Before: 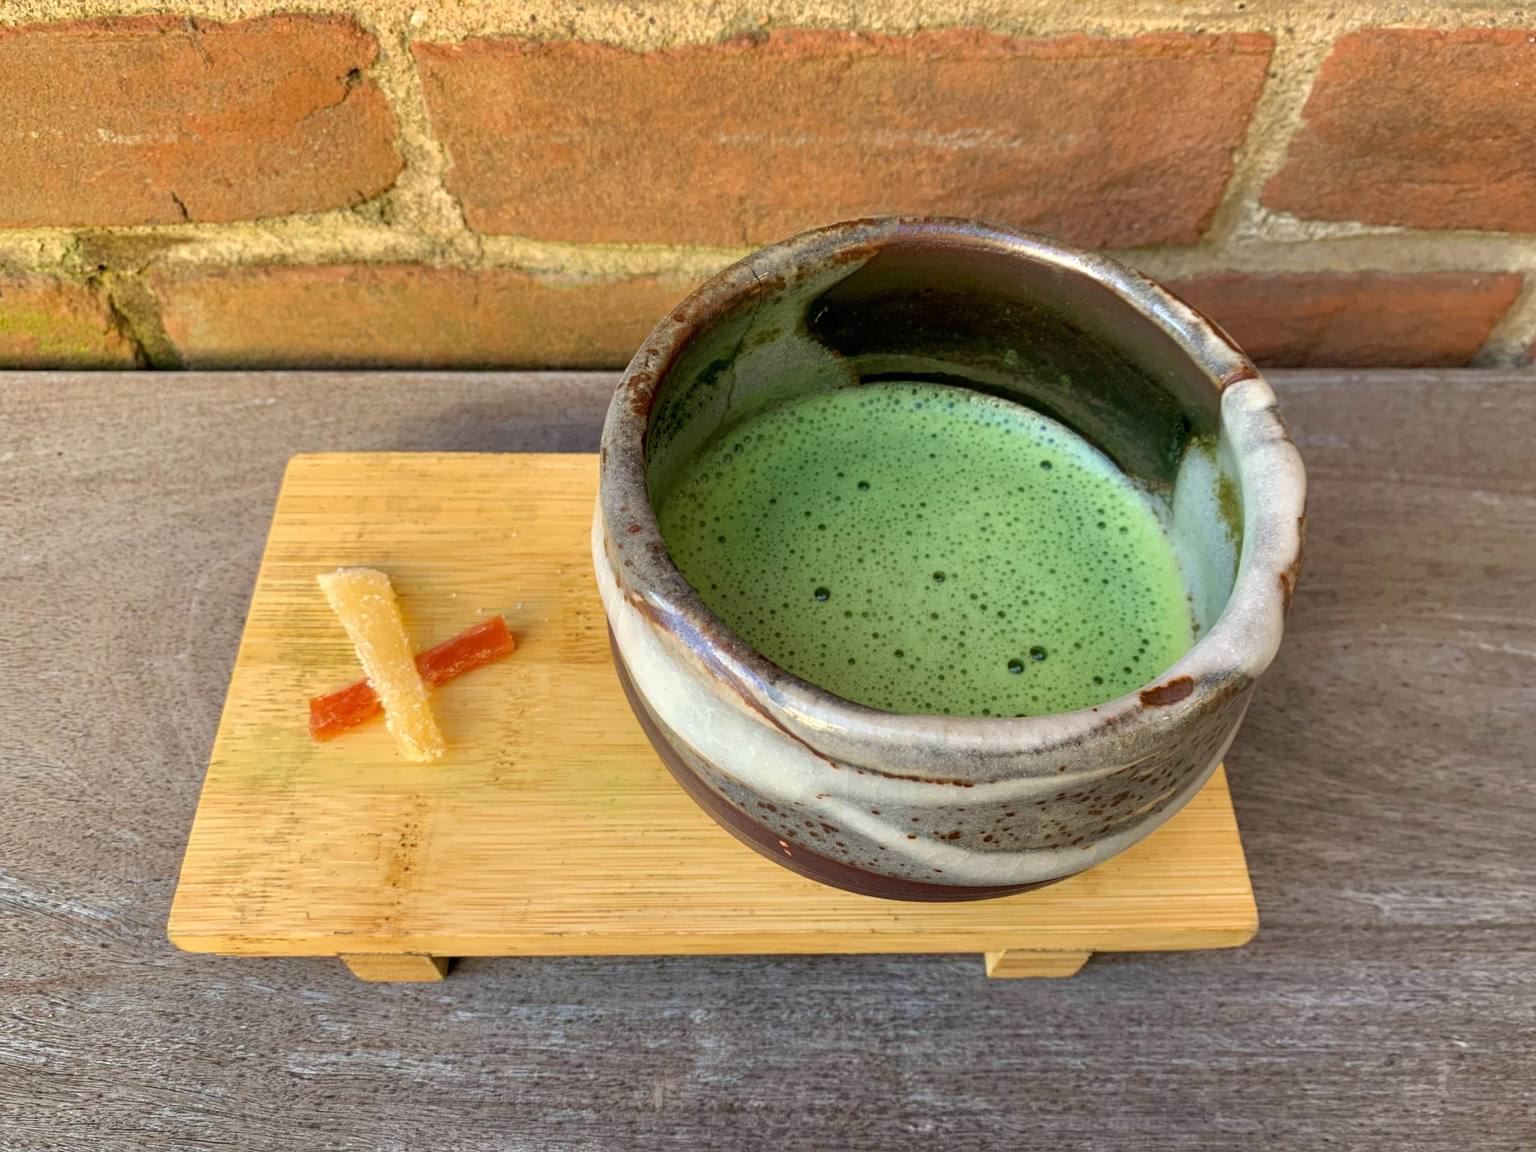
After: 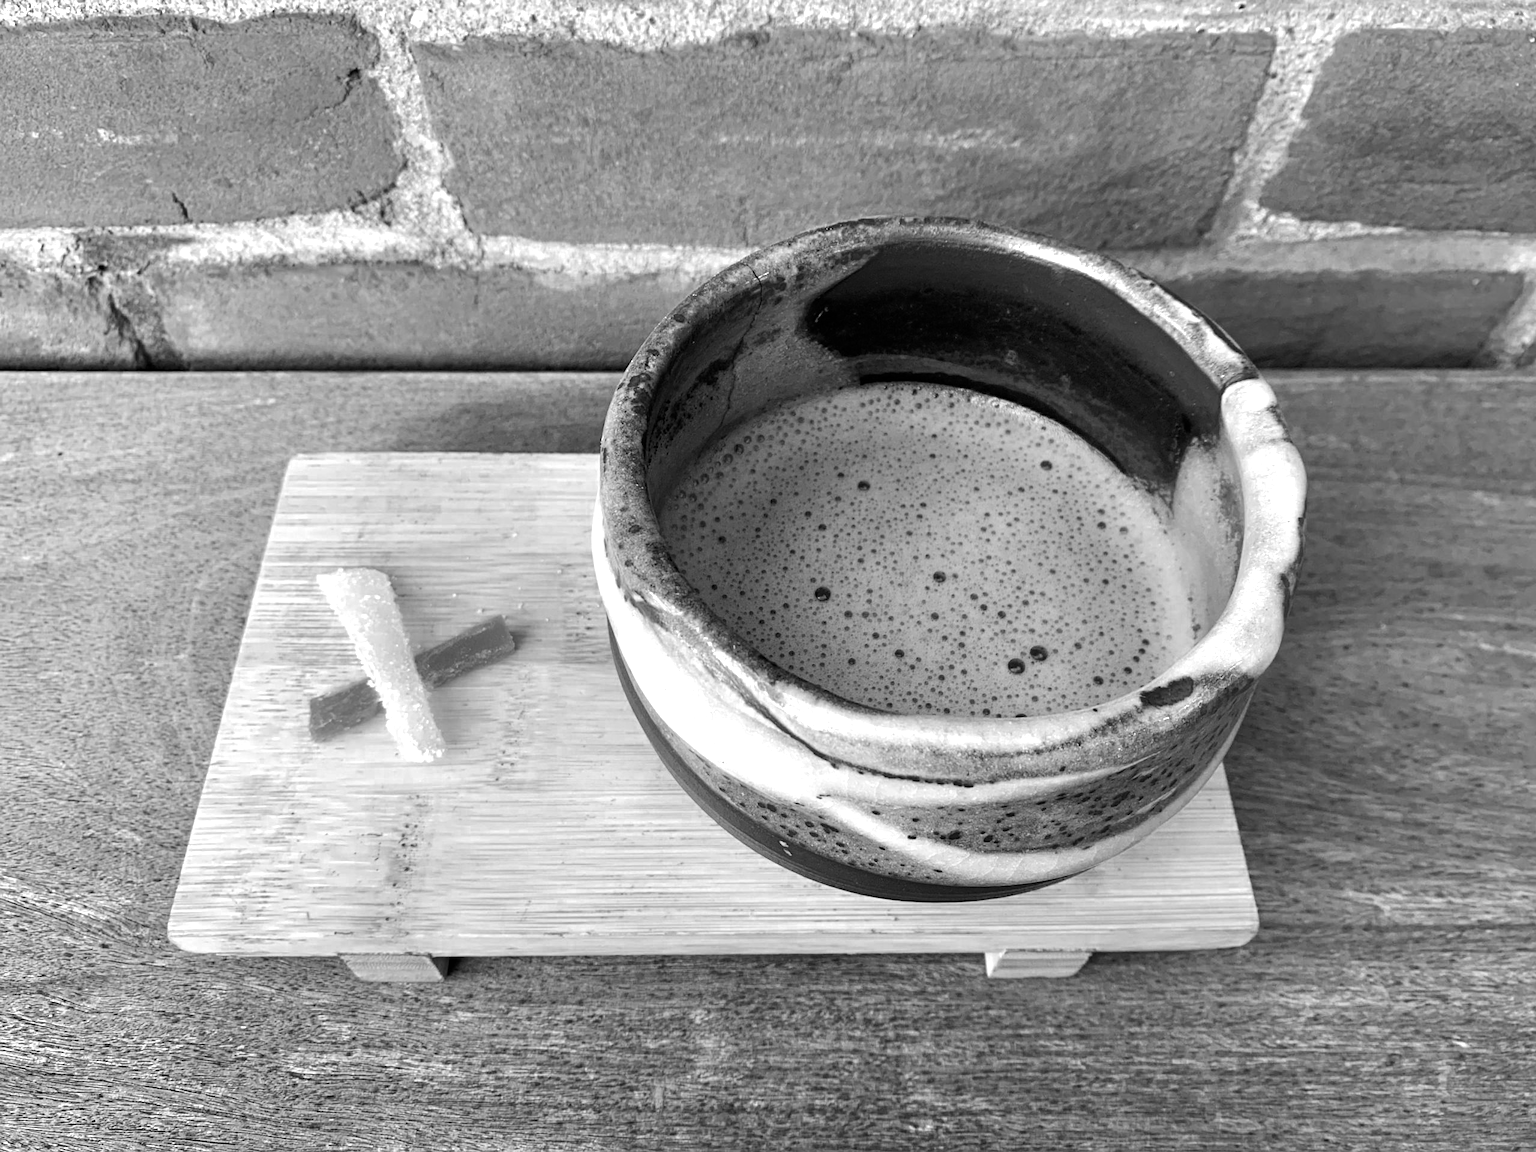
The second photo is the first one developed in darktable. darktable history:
color calibration: illuminant same as pipeline (D50), adaptation XYZ, x 0.347, y 0.358, temperature 5006.52 K
sharpen: amount 0.207
tone equalizer: -8 EV -0.782 EV, -7 EV -0.683 EV, -6 EV -0.571 EV, -5 EV -0.403 EV, -3 EV 0.389 EV, -2 EV 0.6 EV, -1 EV 0.675 EV, +0 EV 0.766 EV, edges refinement/feathering 500, mask exposure compensation -1.57 EV, preserve details no
color zones: curves: ch0 [(0.002, 0.593) (0.143, 0.417) (0.285, 0.541) (0.455, 0.289) (0.608, 0.327) (0.727, 0.283) (0.869, 0.571) (1, 0.603)]; ch1 [(0, 0) (0.143, 0) (0.286, 0) (0.429, 0) (0.571, 0) (0.714, 0) (0.857, 0)]
